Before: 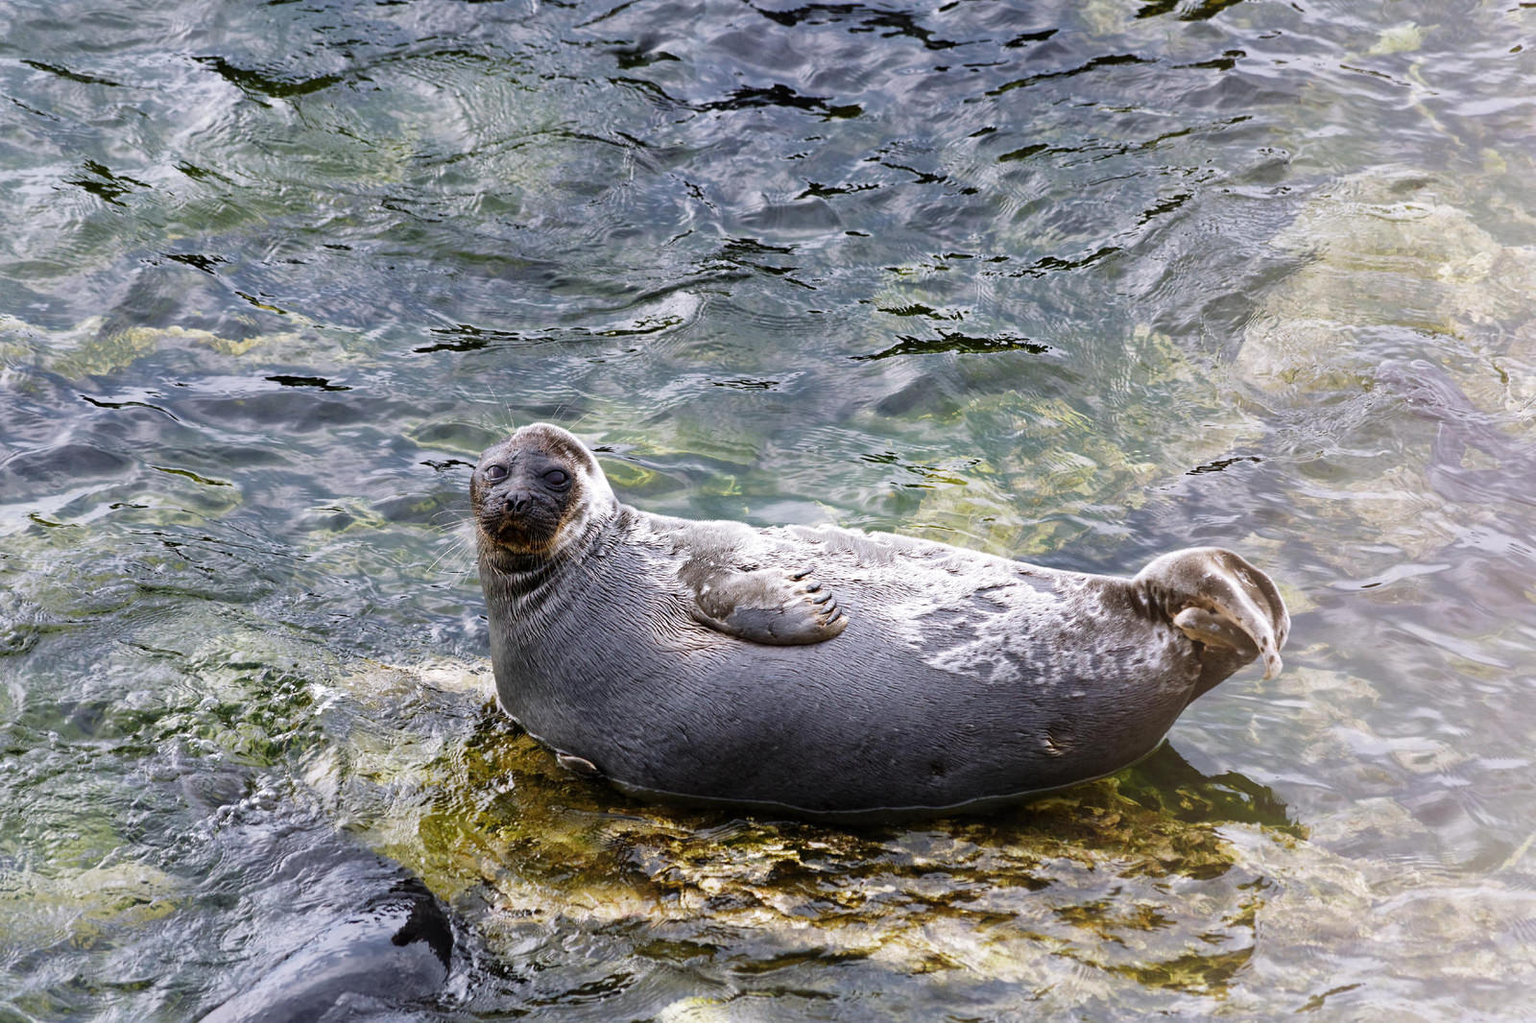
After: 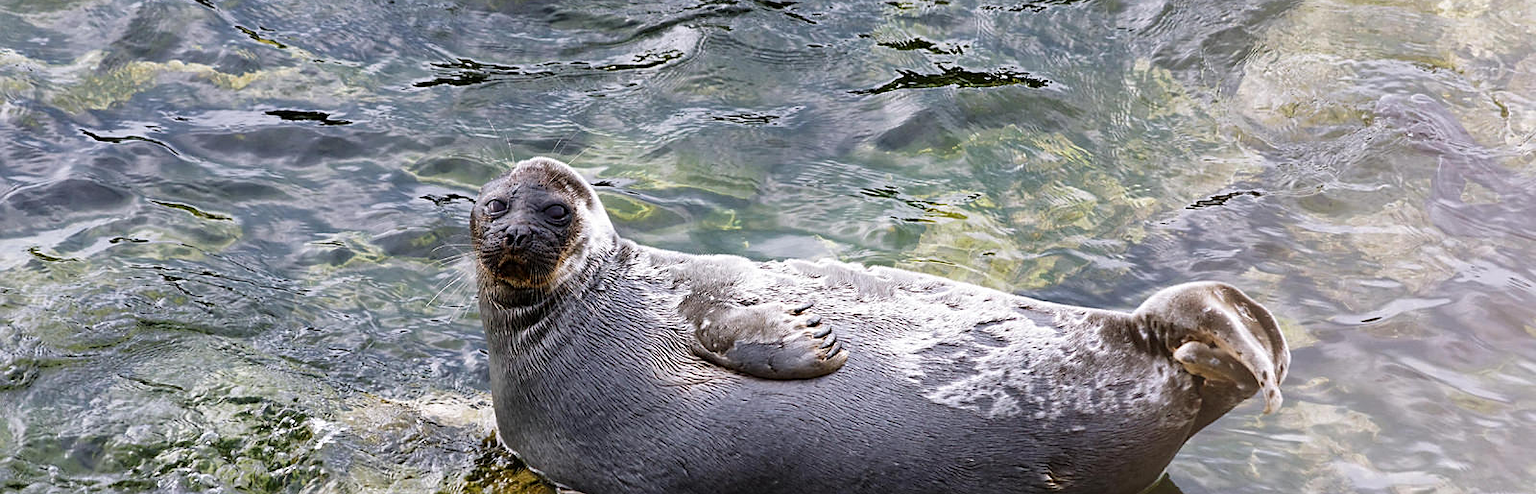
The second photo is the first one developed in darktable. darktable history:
sharpen: radius 1.864, amount 0.398, threshold 1.271
crop and rotate: top 26.056%, bottom 25.543%
